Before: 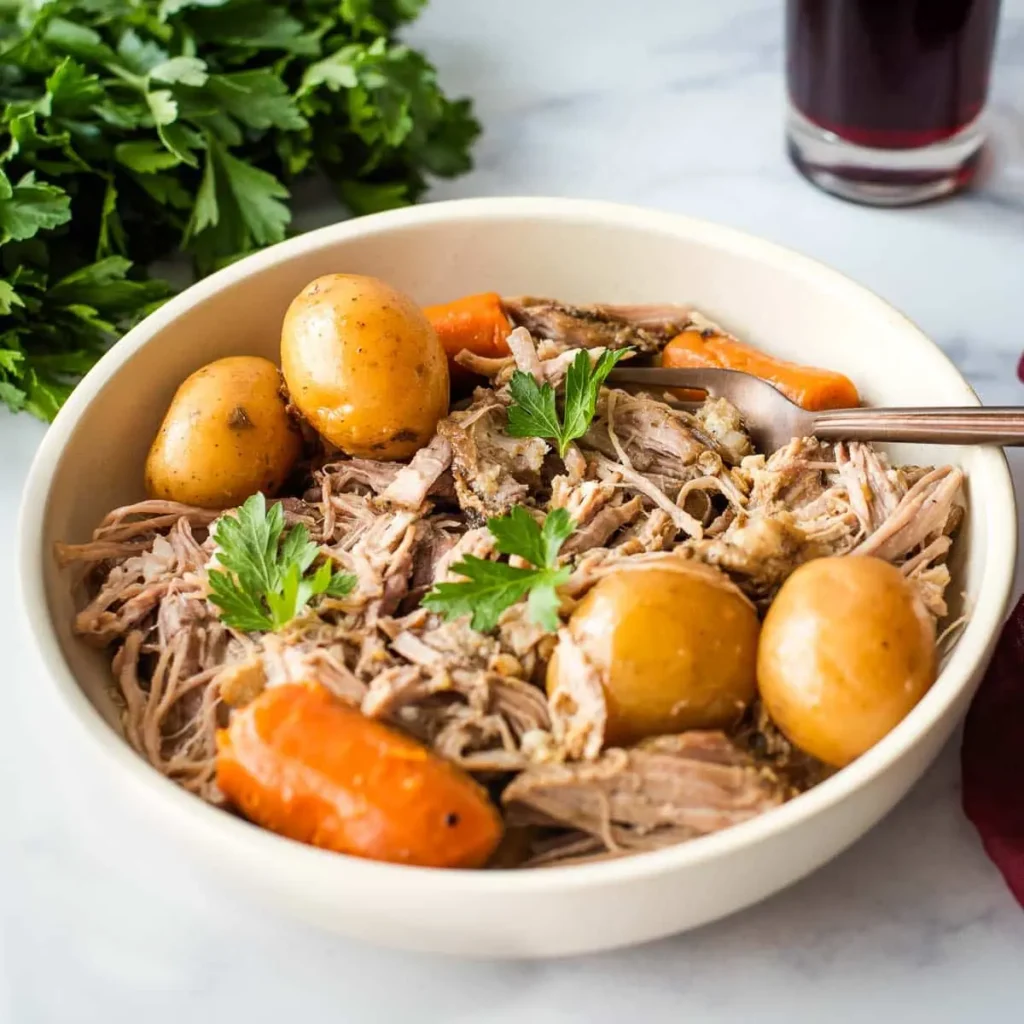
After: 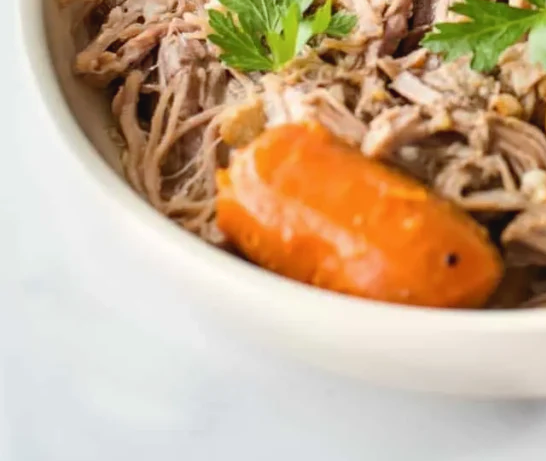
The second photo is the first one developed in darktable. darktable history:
crop and rotate: top 54.778%, right 46.61%, bottom 0.159%
tone curve: curves: ch0 [(0, 0) (0.003, 0.032) (0.011, 0.034) (0.025, 0.039) (0.044, 0.055) (0.069, 0.078) (0.1, 0.111) (0.136, 0.147) (0.177, 0.191) (0.224, 0.238) (0.277, 0.291) (0.335, 0.35) (0.399, 0.41) (0.468, 0.48) (0.543, 0.547) (0.623, 0.621) (0.709, 0.699) (0.801, 0.789) (0.898, 0.884) (1, 1)], preserve colors none
